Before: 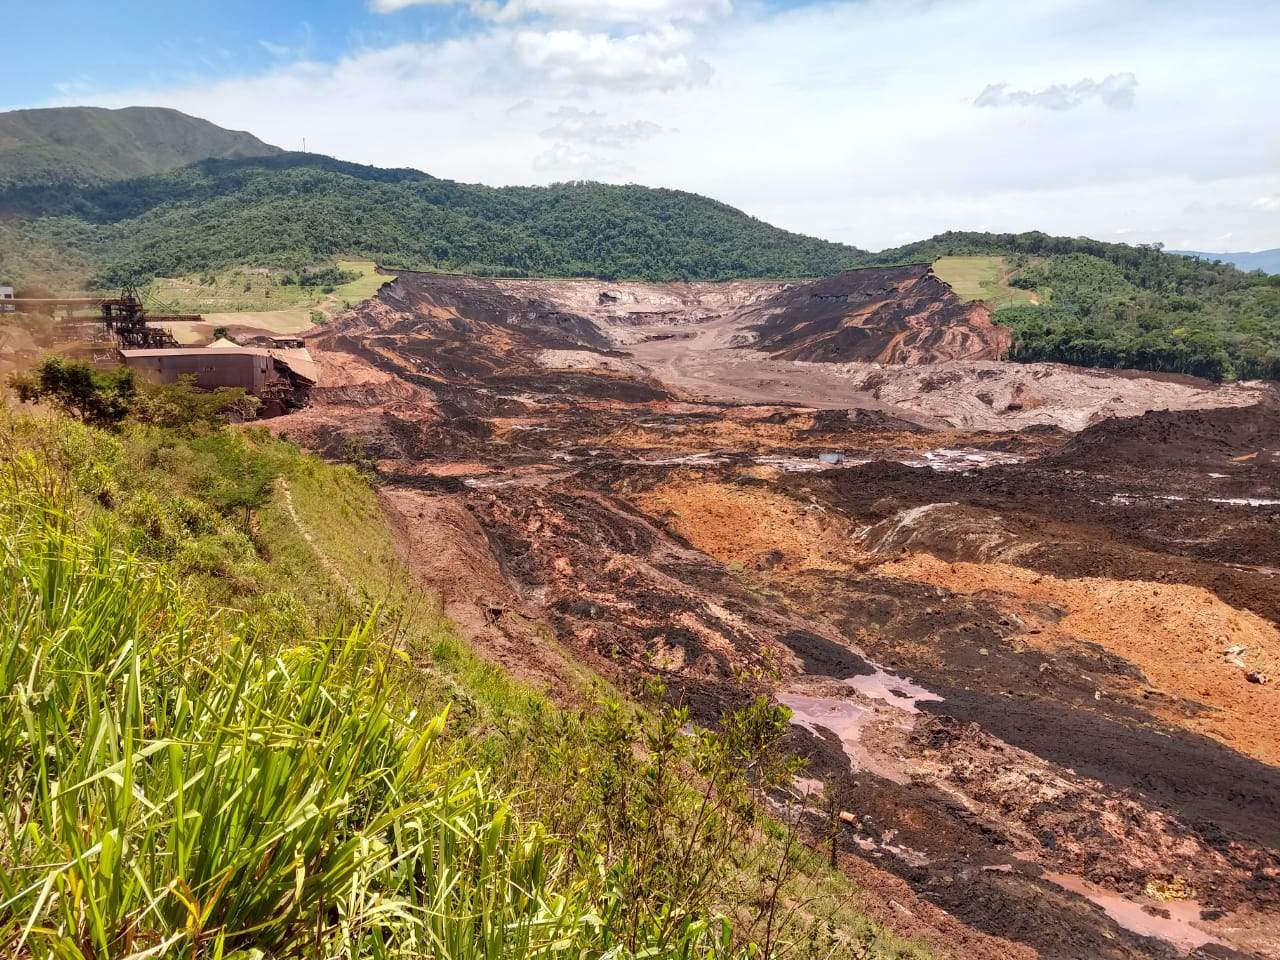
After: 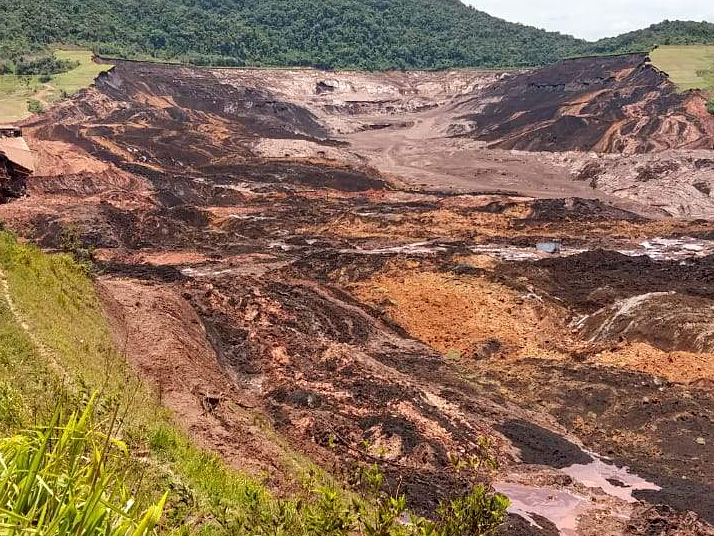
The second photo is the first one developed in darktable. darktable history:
crop and rotate: left 22.13%, top 22.054%, right 22.026%, bottom 22.102%
sharpen: amount 0.2
